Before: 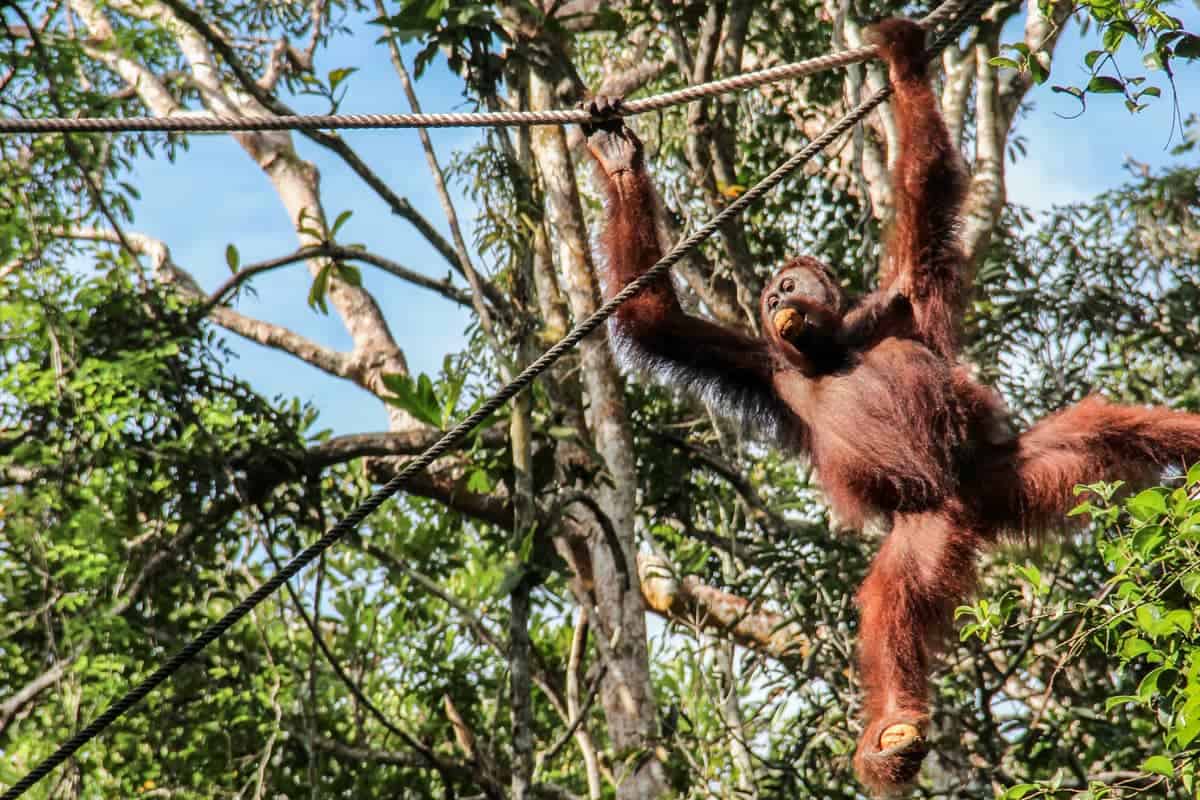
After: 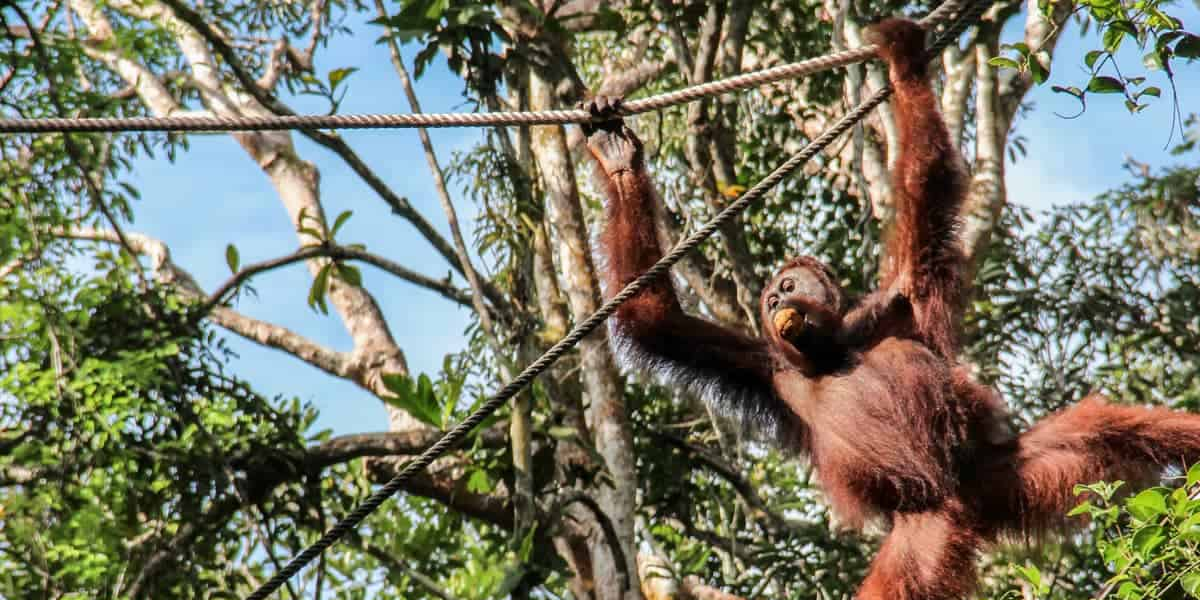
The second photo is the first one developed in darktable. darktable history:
crop: bottom 24.959%
